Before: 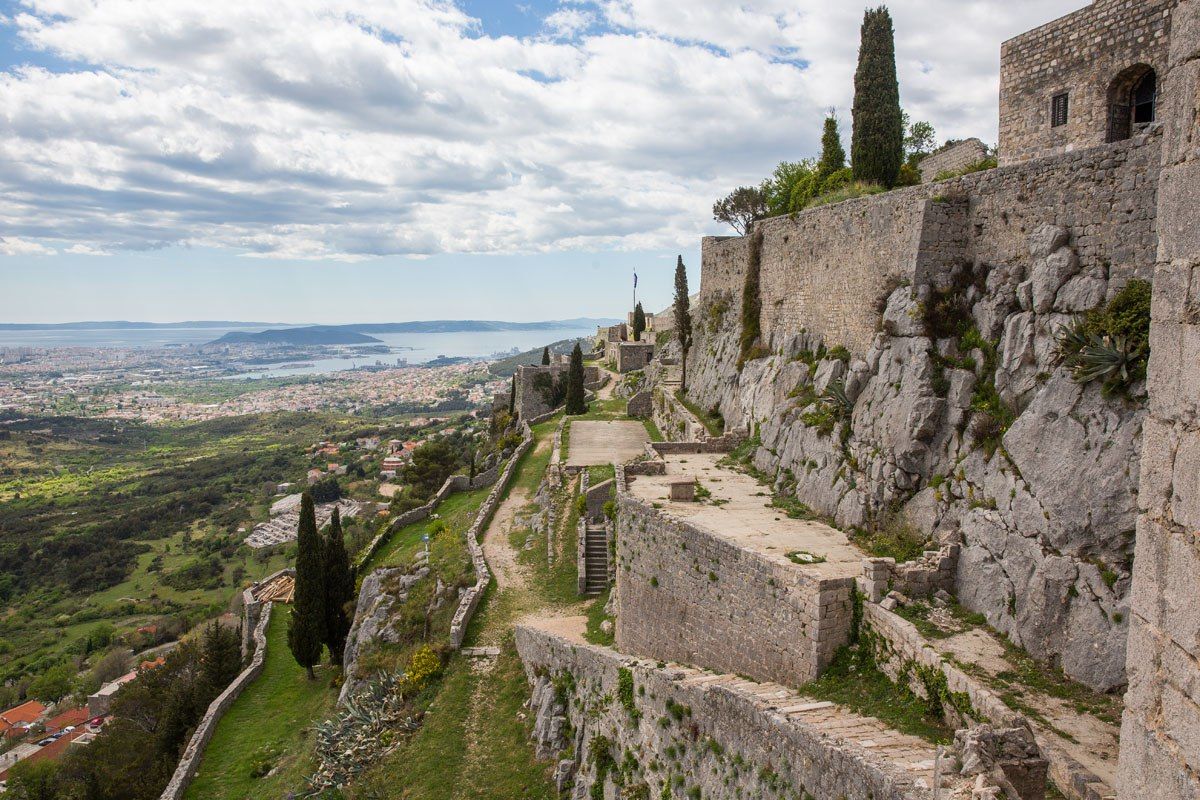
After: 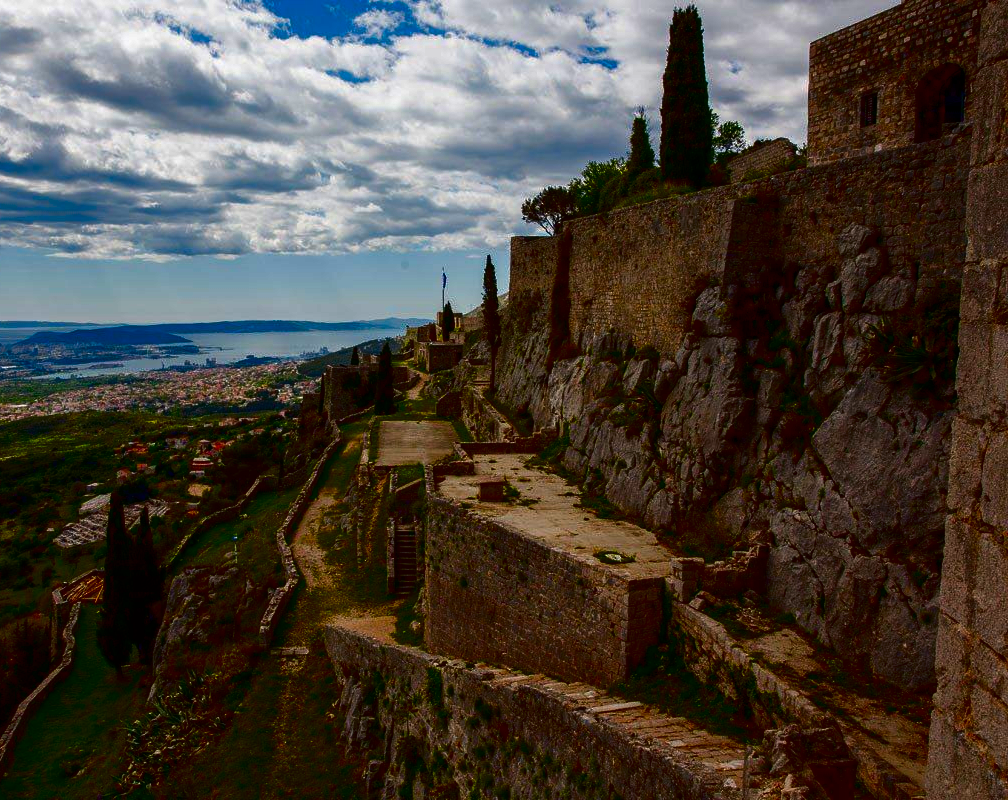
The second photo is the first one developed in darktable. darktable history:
contrast brightness saturation: brightness -0.997, saturation 0.999
crop: left 15.975%
